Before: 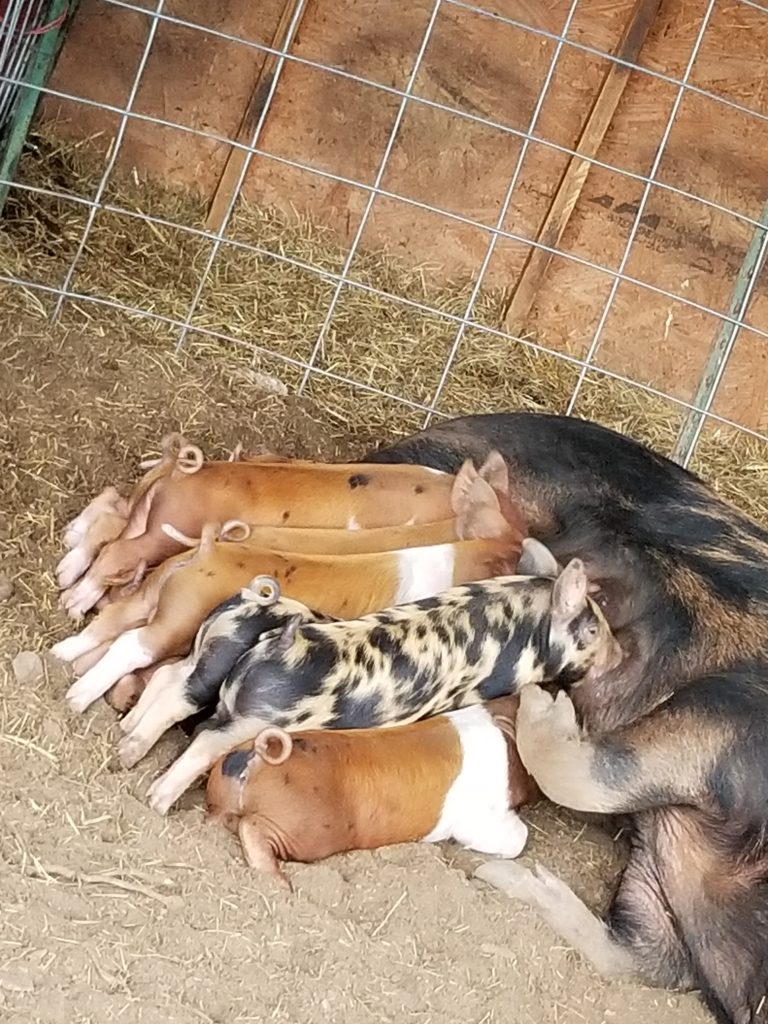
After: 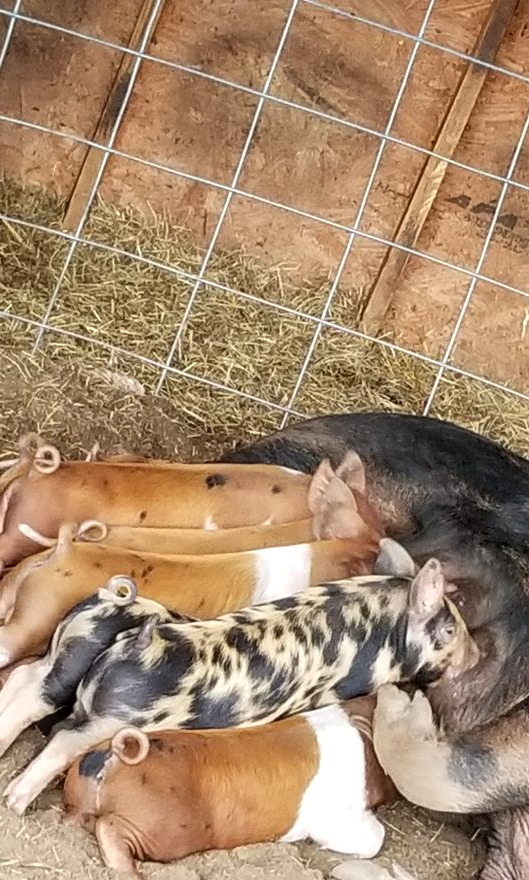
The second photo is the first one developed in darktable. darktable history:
crop: left 18.71%, right 12.383%, bottom 13.976%
local contrast: on, module defaults
